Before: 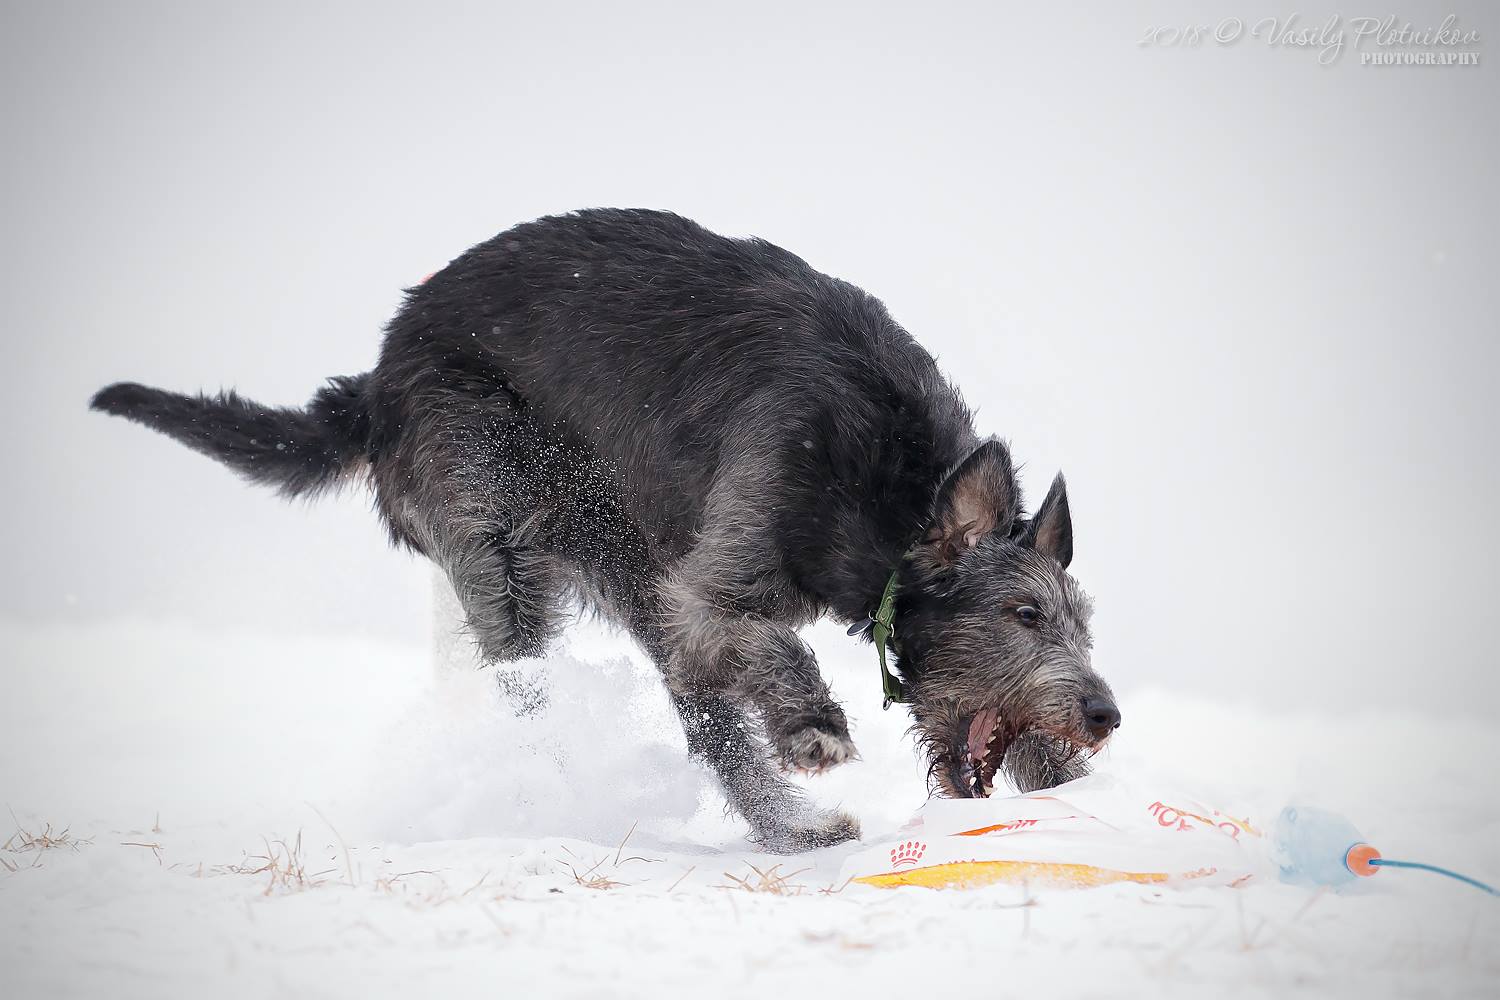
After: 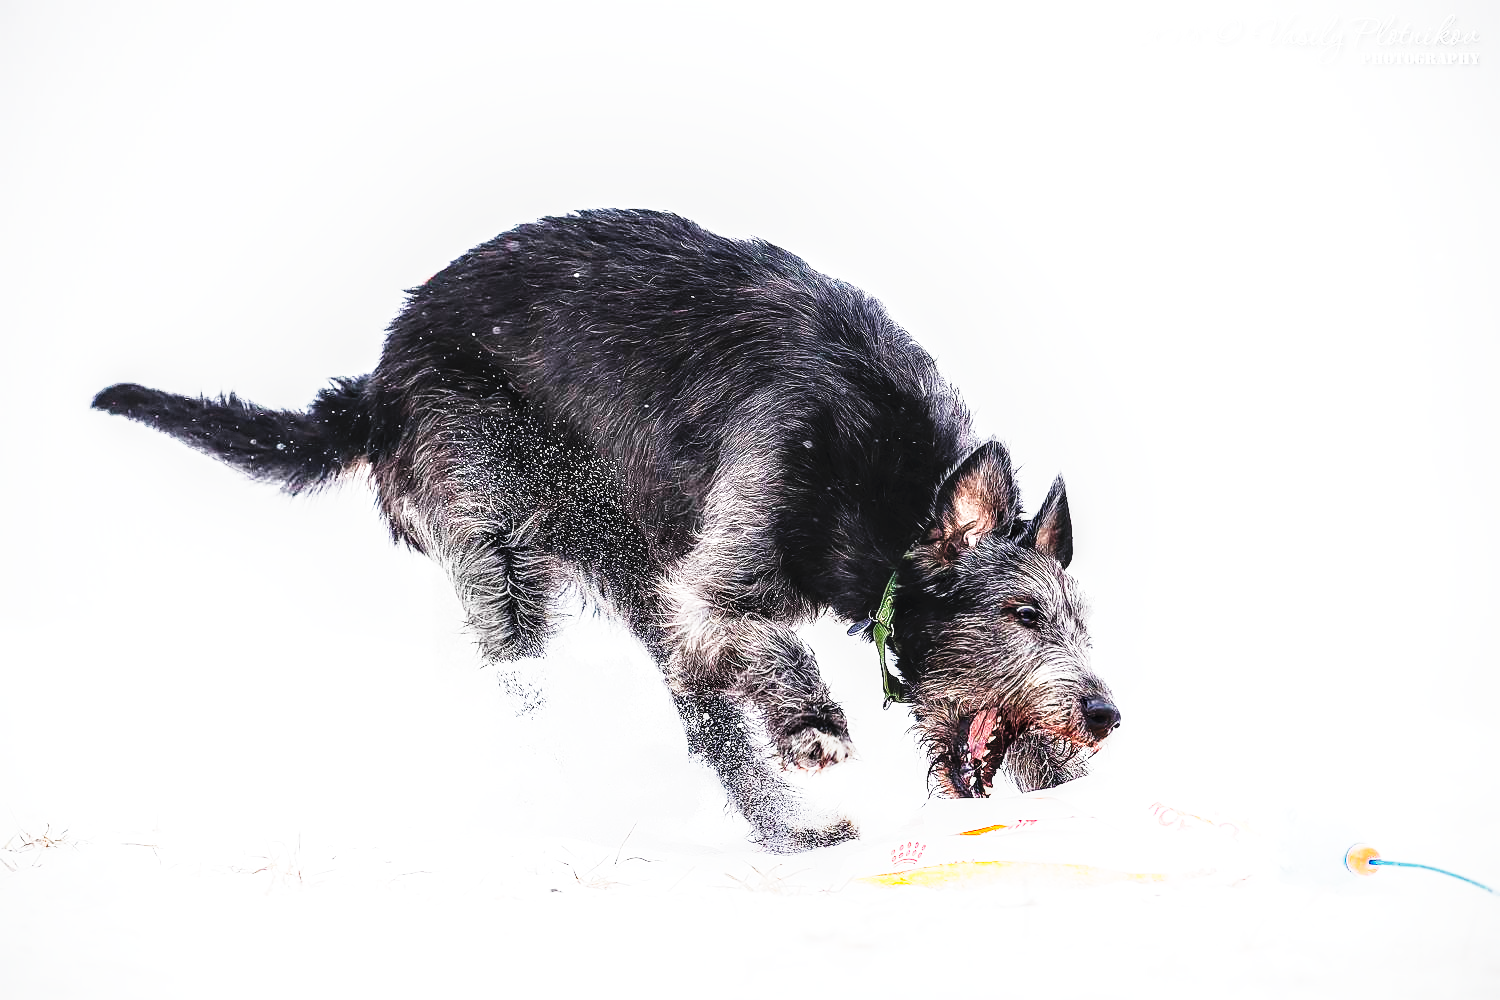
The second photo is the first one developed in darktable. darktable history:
sharpen: amount 0.217
local contrast: detail 130%
tone curve: curves: ch0 [(0, 0) (0.003, 0.003) (0.011, 0.006) (0.025, 0.01) (0.044, 0.016) (0.069, 0.02) (0.1, 0.025) (0.136, 0.034) (0.177, 0.051) (0.224, 0.08) (0.277, 0.131) (0.335, 0.209) (0.399, 0.328) (0.468, 0.47) (0.543, 0.629) (0.623, 0.788) (0.709, 0.903) (0.801, 0.965) (0.898, 0.989) (1, 1)], preserve colors none
exposure: exposure 0.696 EV, compensate exposure bias true, compensate highlight preservation false
contrast equalizer: y [[0.579, 0.58, 0.505, 0.5, 0.5, 0.5], [0.5 ×6], [0.5 ×6], [0 ×6], [0 ×6]]
tone equalizer: edges refinement/feathering 500, mask exposure compensation -1.57 EV, preserve details no
